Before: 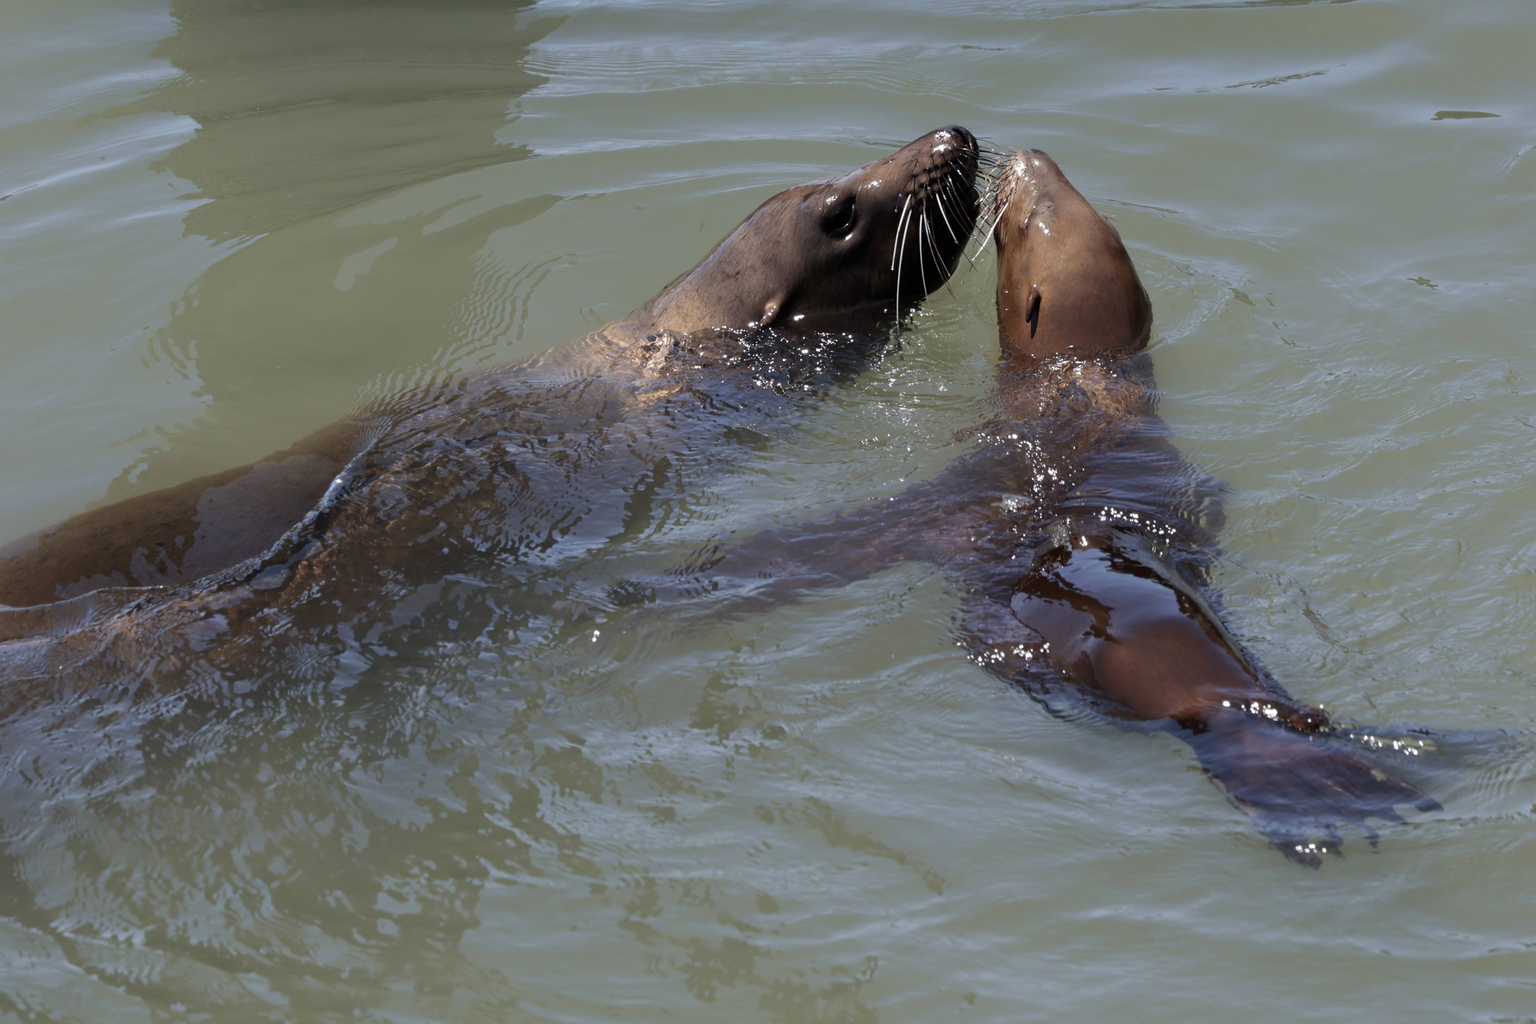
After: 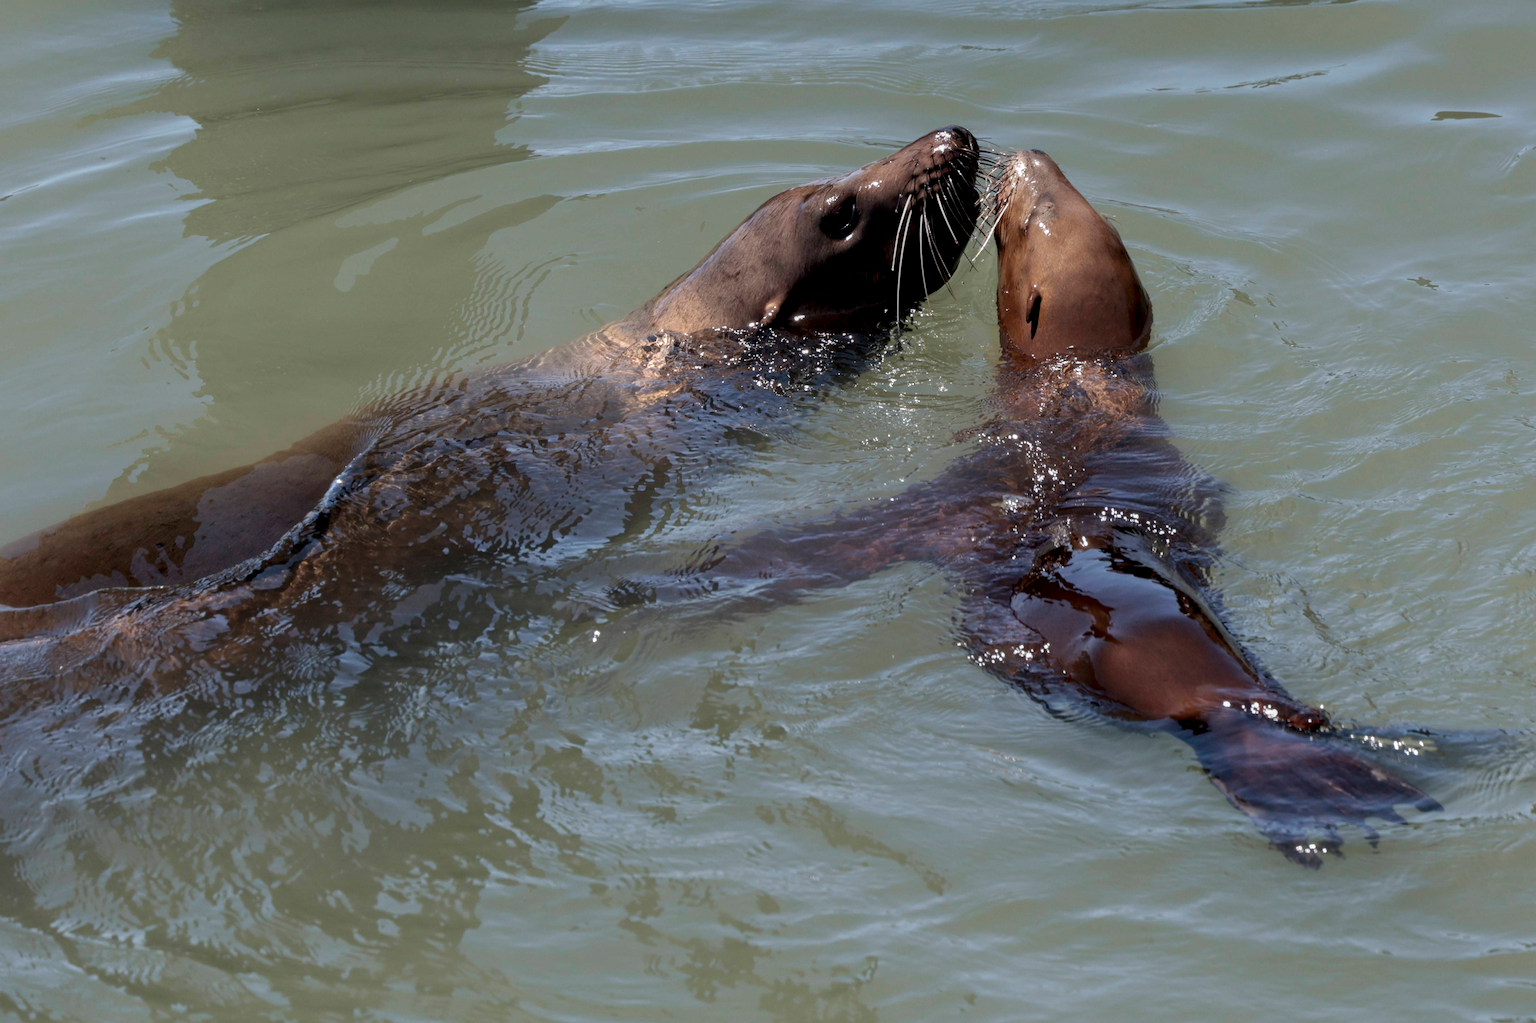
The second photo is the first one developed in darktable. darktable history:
exposure: black level correction 0.002, compensate highlight preservation false
local contrast: on, module defaults
